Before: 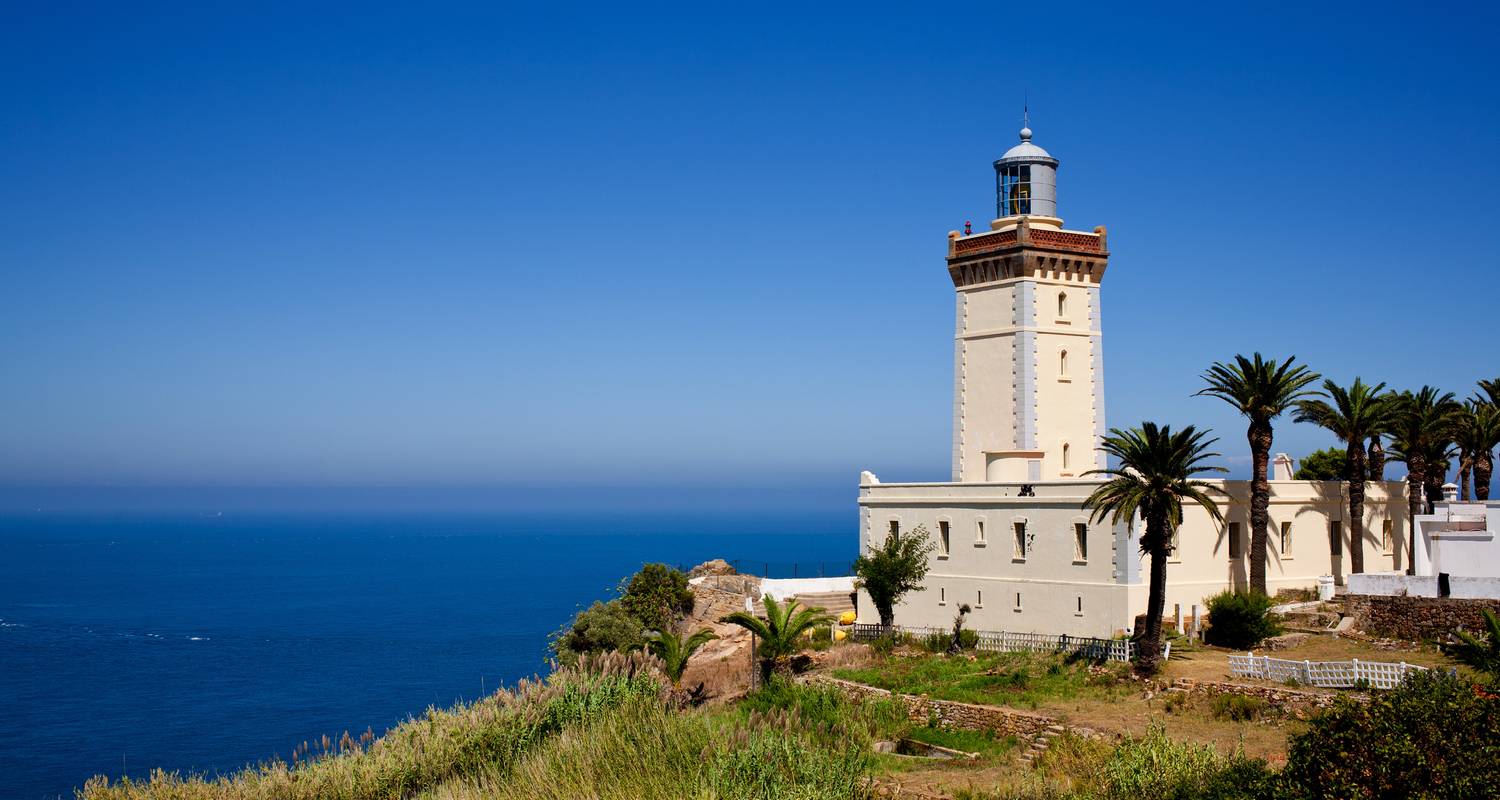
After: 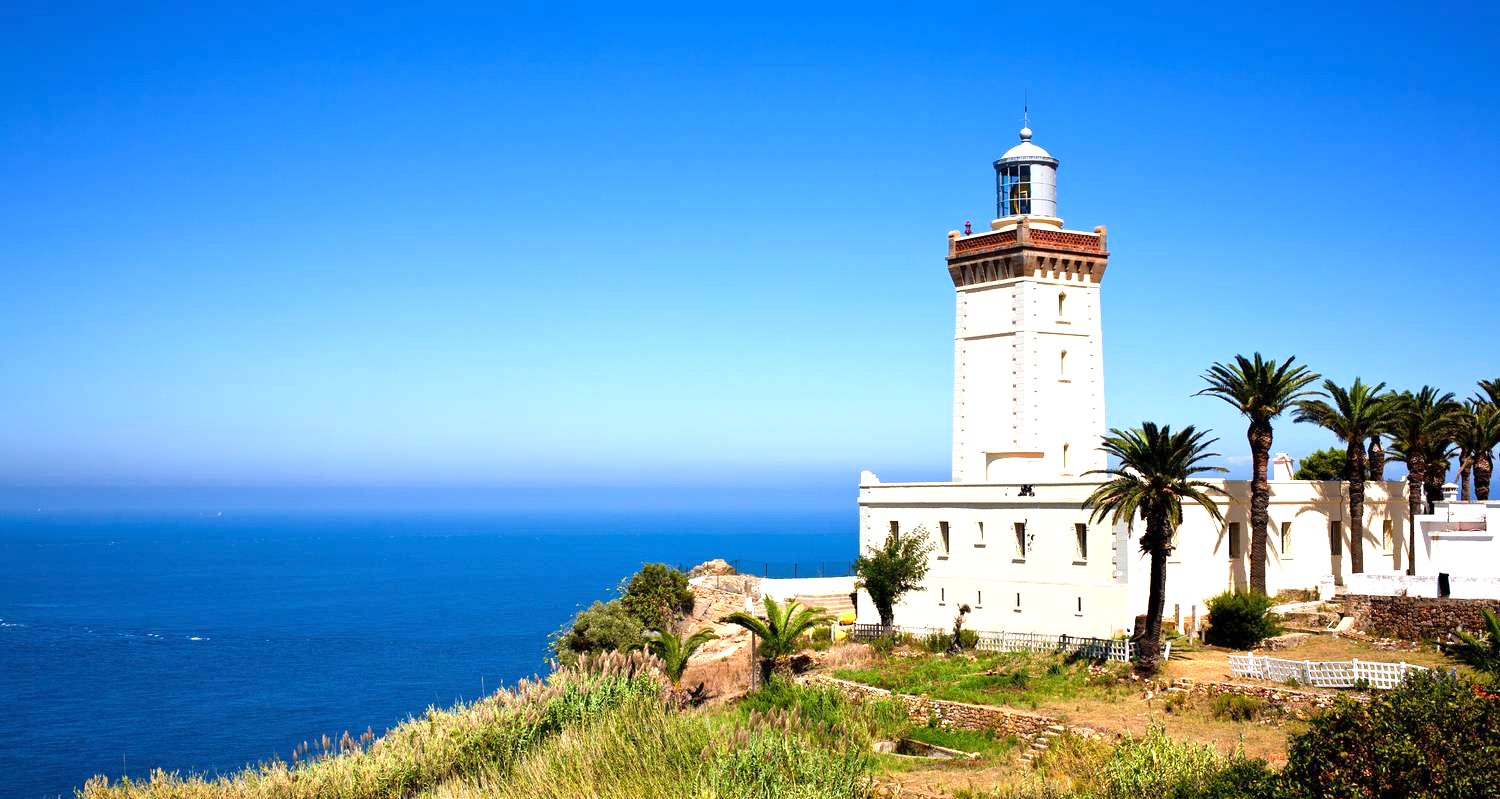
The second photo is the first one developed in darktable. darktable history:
crop: bottom 0.066%
exposure: exposure 1.162 EV, compensate highlight preservation false
